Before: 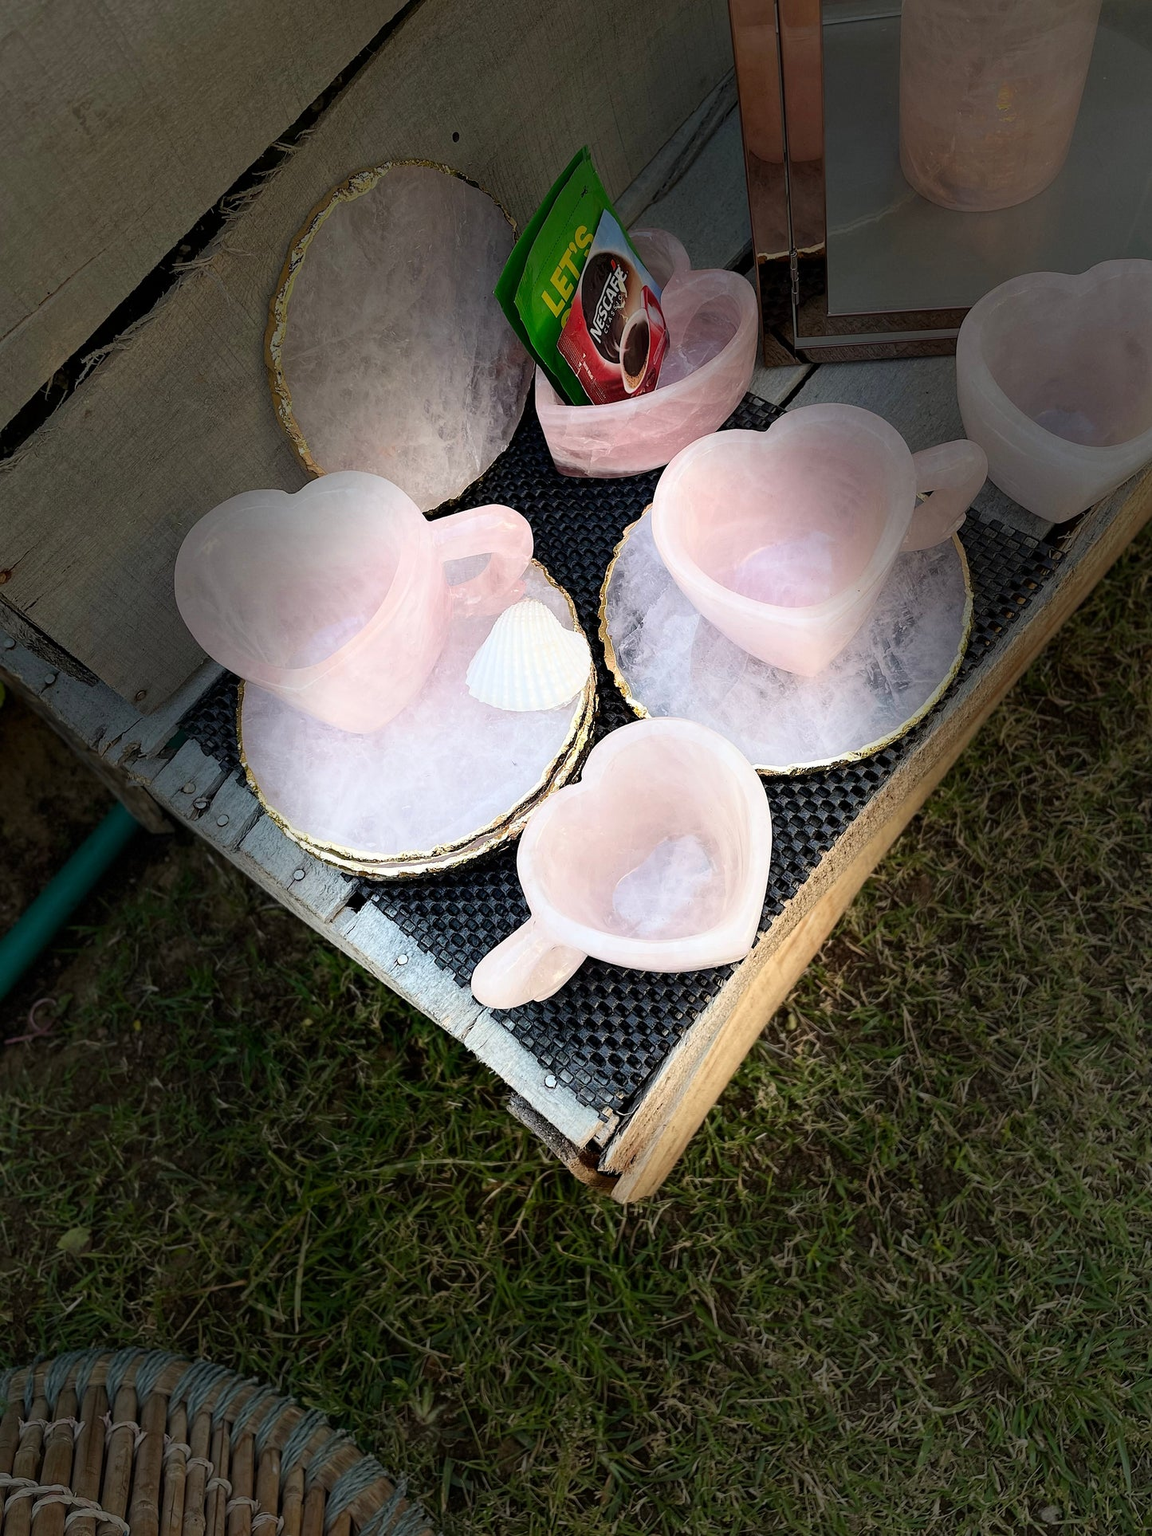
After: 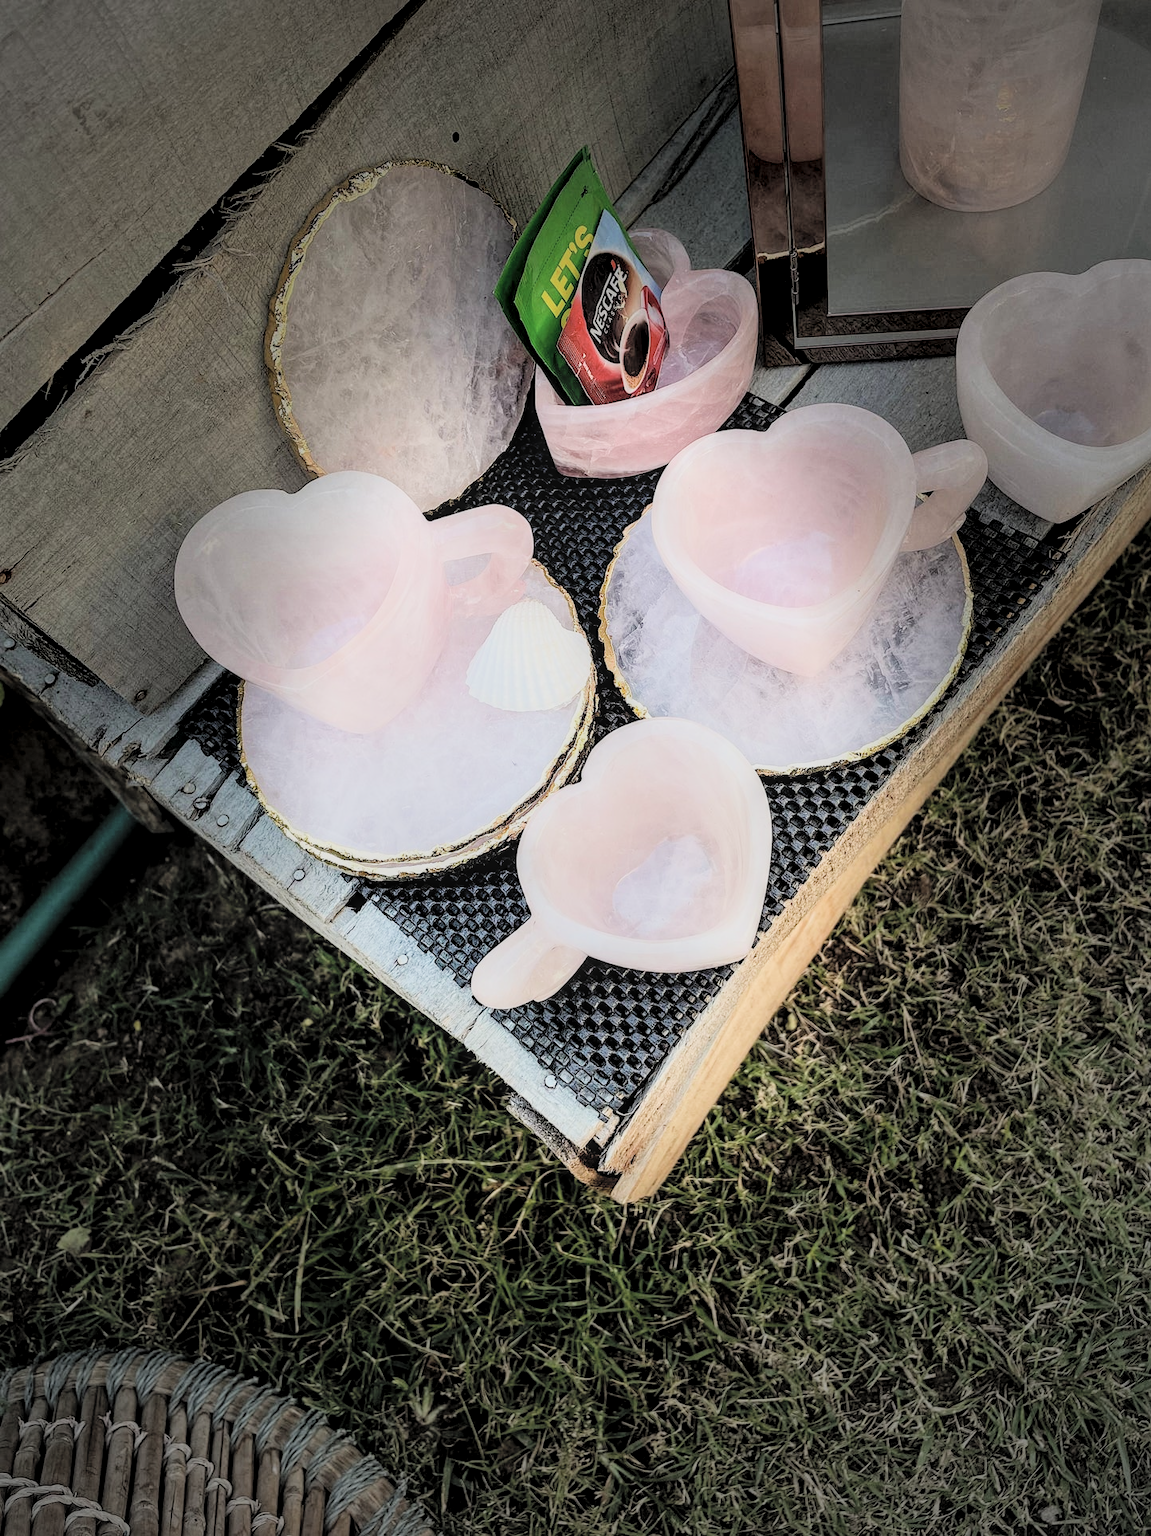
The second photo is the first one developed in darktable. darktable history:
vignetting: fall-off start 71.74%
contrast brightness saturation: brightness 0.28
local contrast: detail 144%
filmic rgb: black relative exposure -6.98 EV, white relative exposure 5.63 EV, hardness 2.86
